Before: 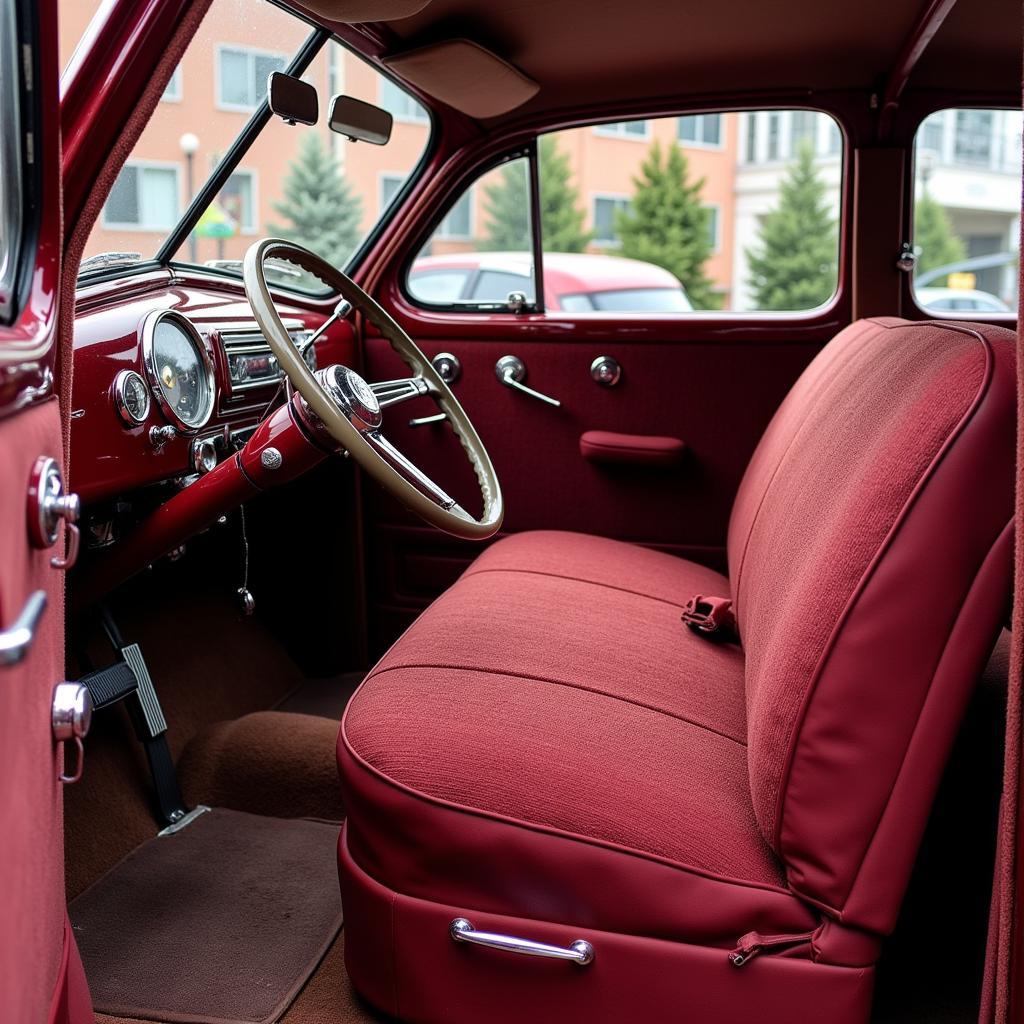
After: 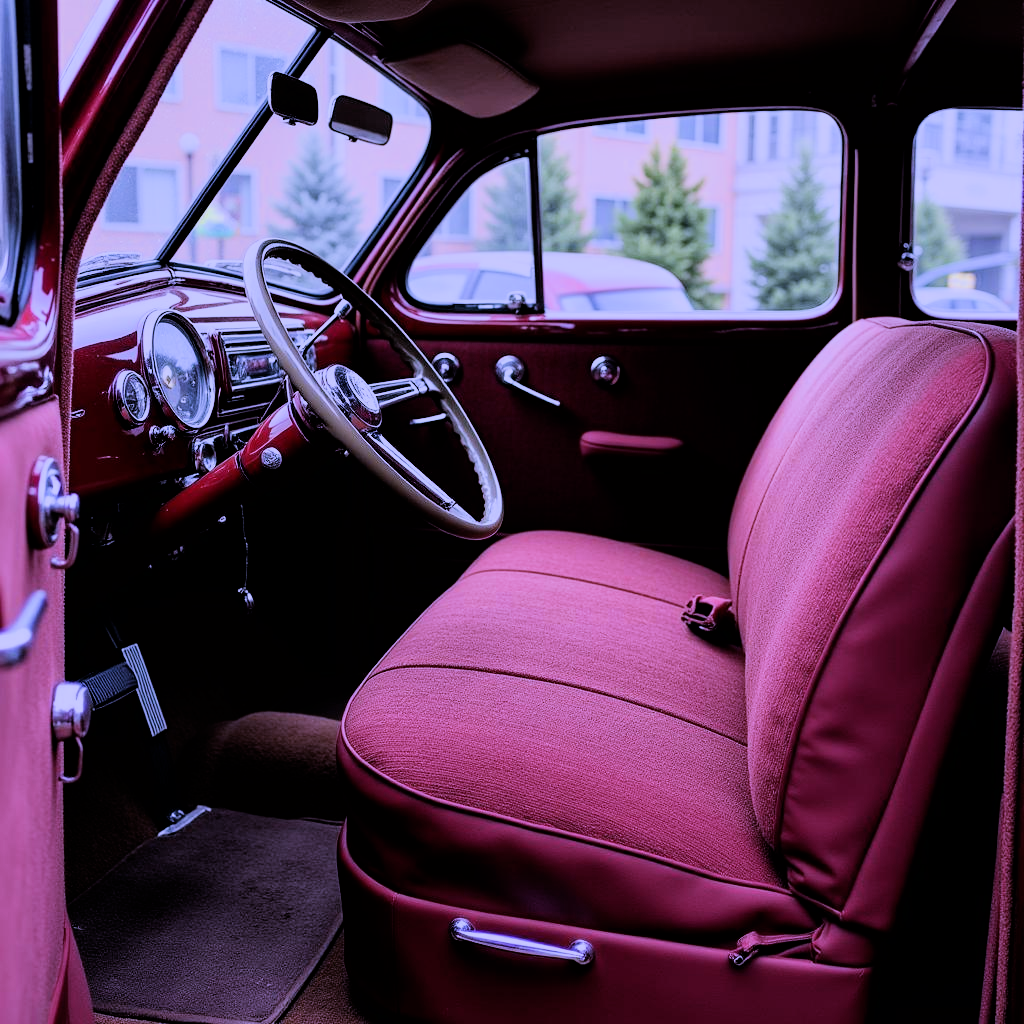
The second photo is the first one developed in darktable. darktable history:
white balance: red 0.98, blue 1.61
filmic rgb: black relative exposure -5 EV, hardness 2.88, contrast 1.3
